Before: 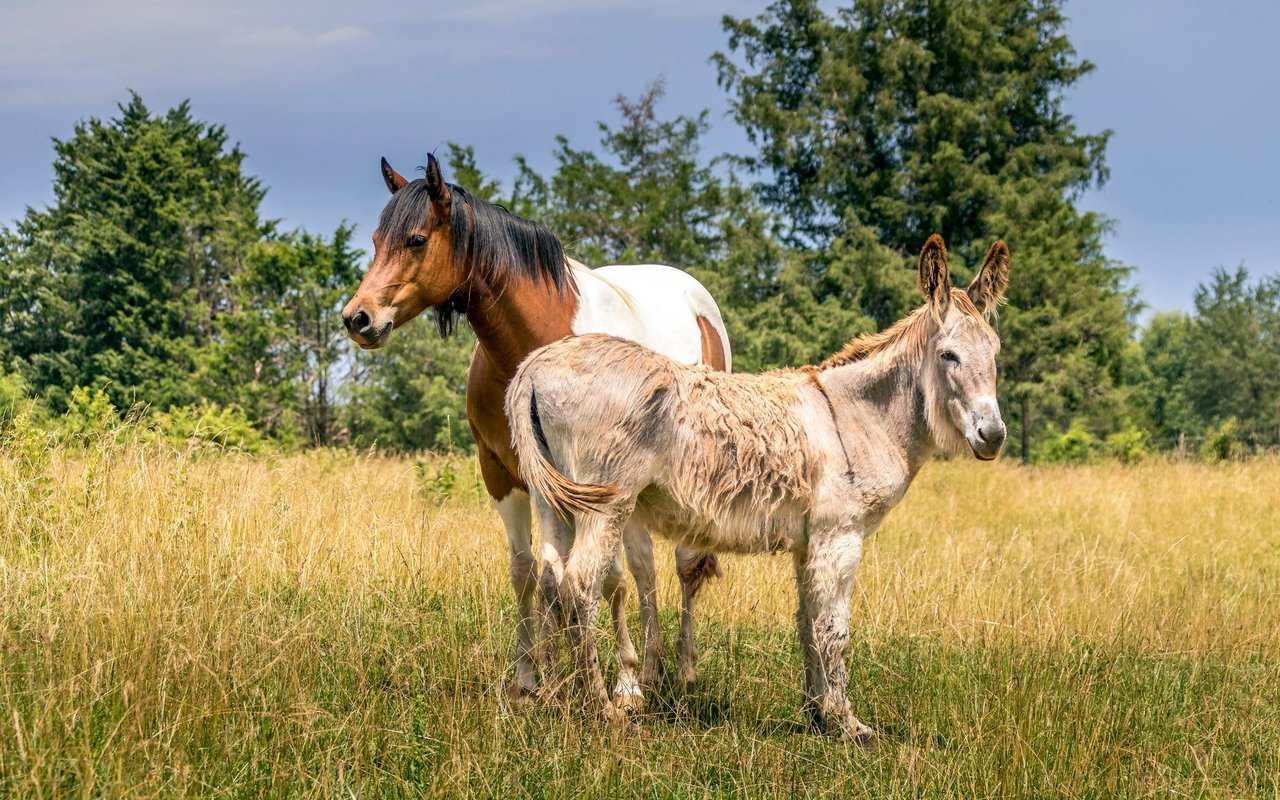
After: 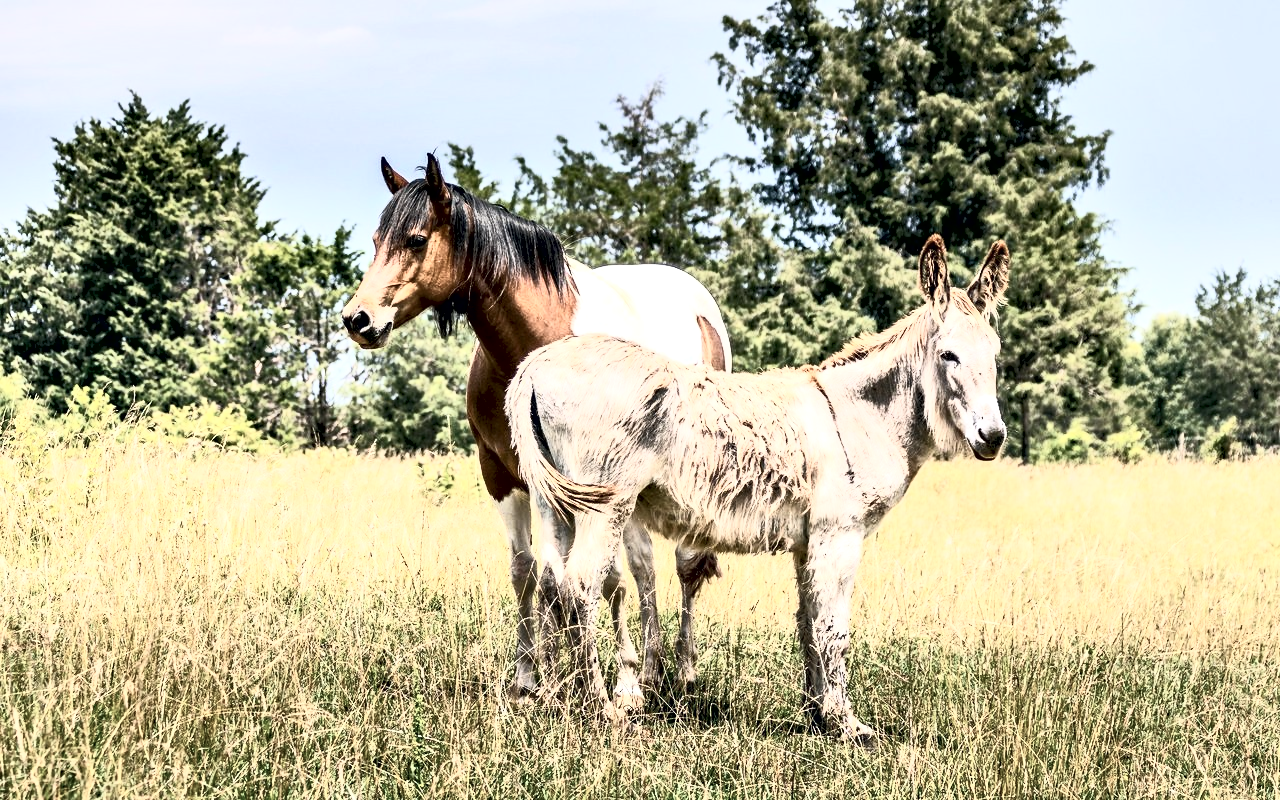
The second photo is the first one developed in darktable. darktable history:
contrast equalizer: octaves 7, y [[0.6 ×6], [0.55 ×6], [0 ×6], [0 ×6], [0 ×6]]
contrast brightness saturation: contrast 0.579, brightness 0.568, saturation -0.346
